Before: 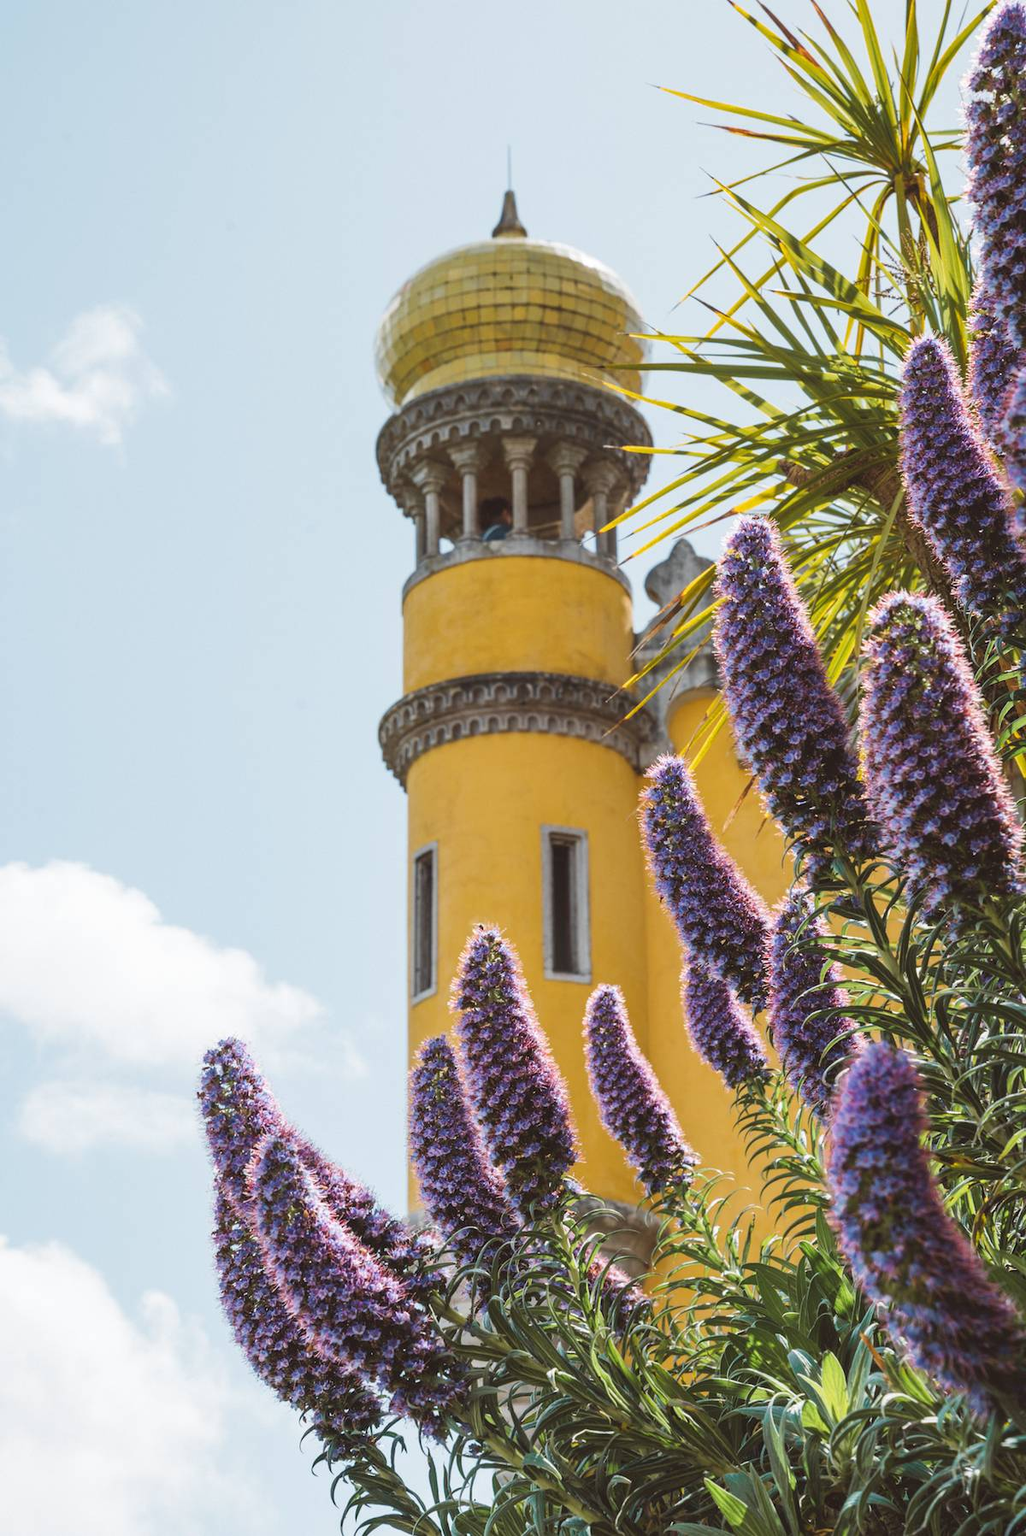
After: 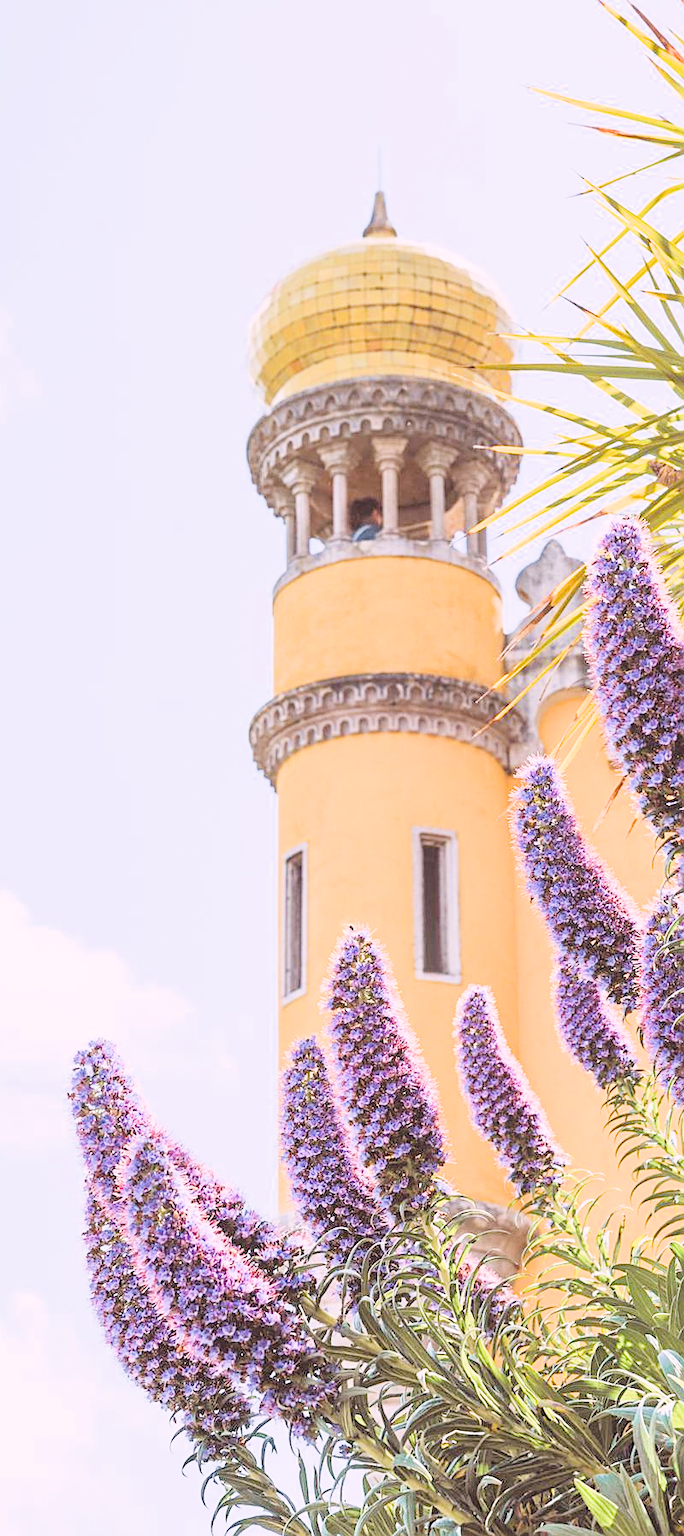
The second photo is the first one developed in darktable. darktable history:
crop and rotate: left 12.744%, right 20.567%
color calibration: output R [1.063, -0.012, -0.003, 0], output B [-0.079, 0.047, 1, 0], illuminant as shot in camera, x 0.358, y 0.373, temperature 4628.91 K
filmic rgb: black relative exposure -7.17 EV, white relative exposure 5.36 EV, threshold 5.94 EV, hardness 3.02, enable highlight reconstruction true
sharpen: on, module defaults
exposure: black level correction 0, exposure 1.546 EV, compensate highlight preservation false
tone equalizer: -8 EV -0.757 EV, -7 EV -0.703 EV, -6 EV -0.571 EV, -5 EV -0.391 EV, -3 EV 0.401 EV, -2 EV 0.6 EV, -1 EV 0.687 EV, +0 EV 0.726 EV, mask exposure compensation -0.496 EV
